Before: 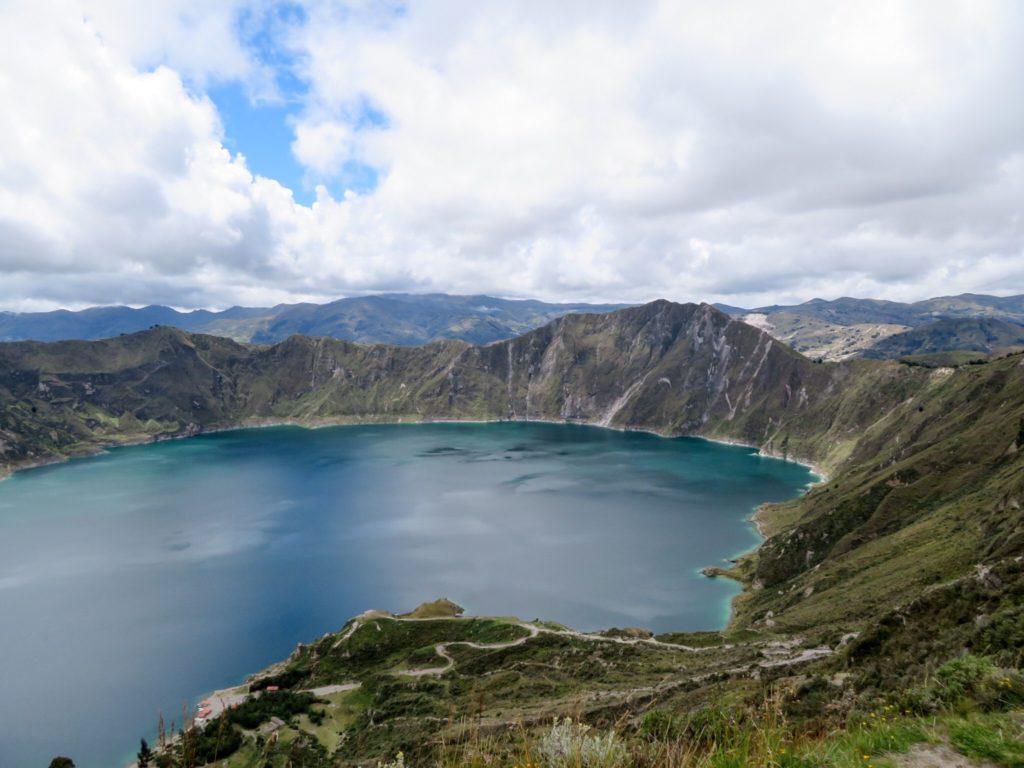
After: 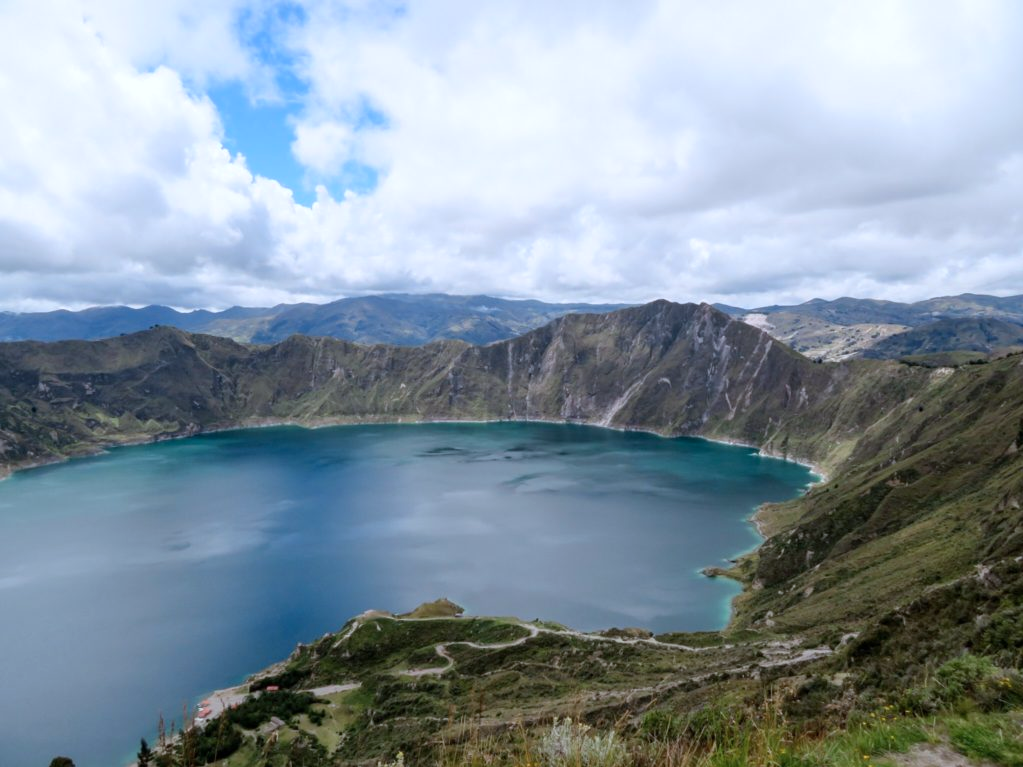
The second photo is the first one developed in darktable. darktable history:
color correction: highlights a* -0.681, highlights b* -9.09
crop: left 0.092%
